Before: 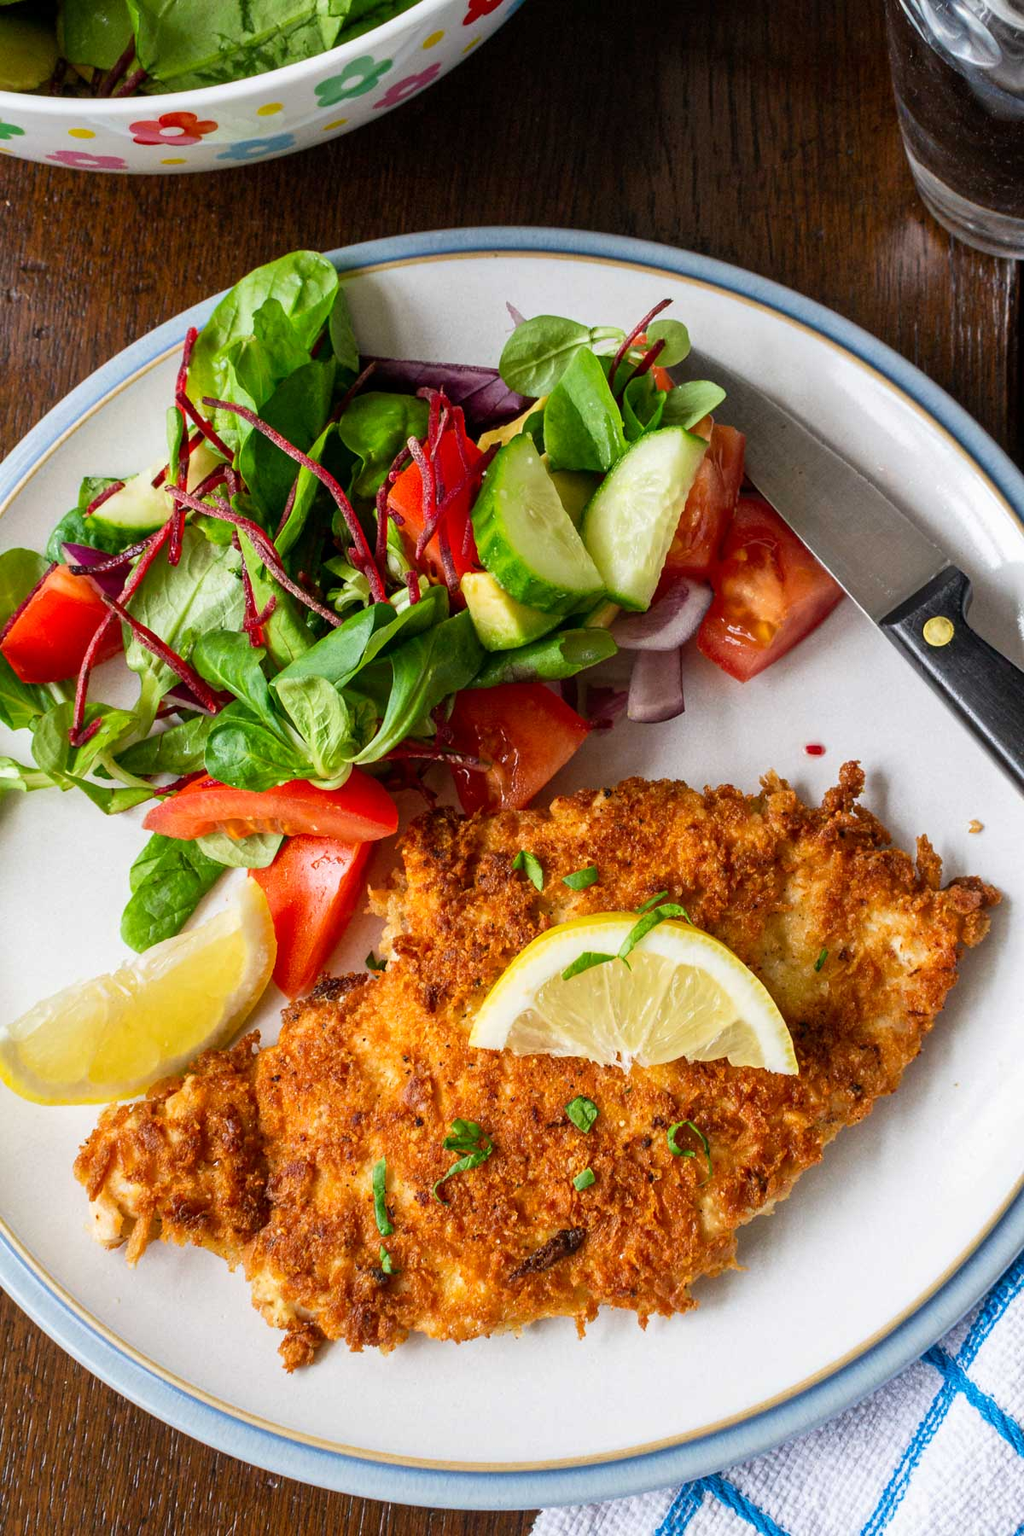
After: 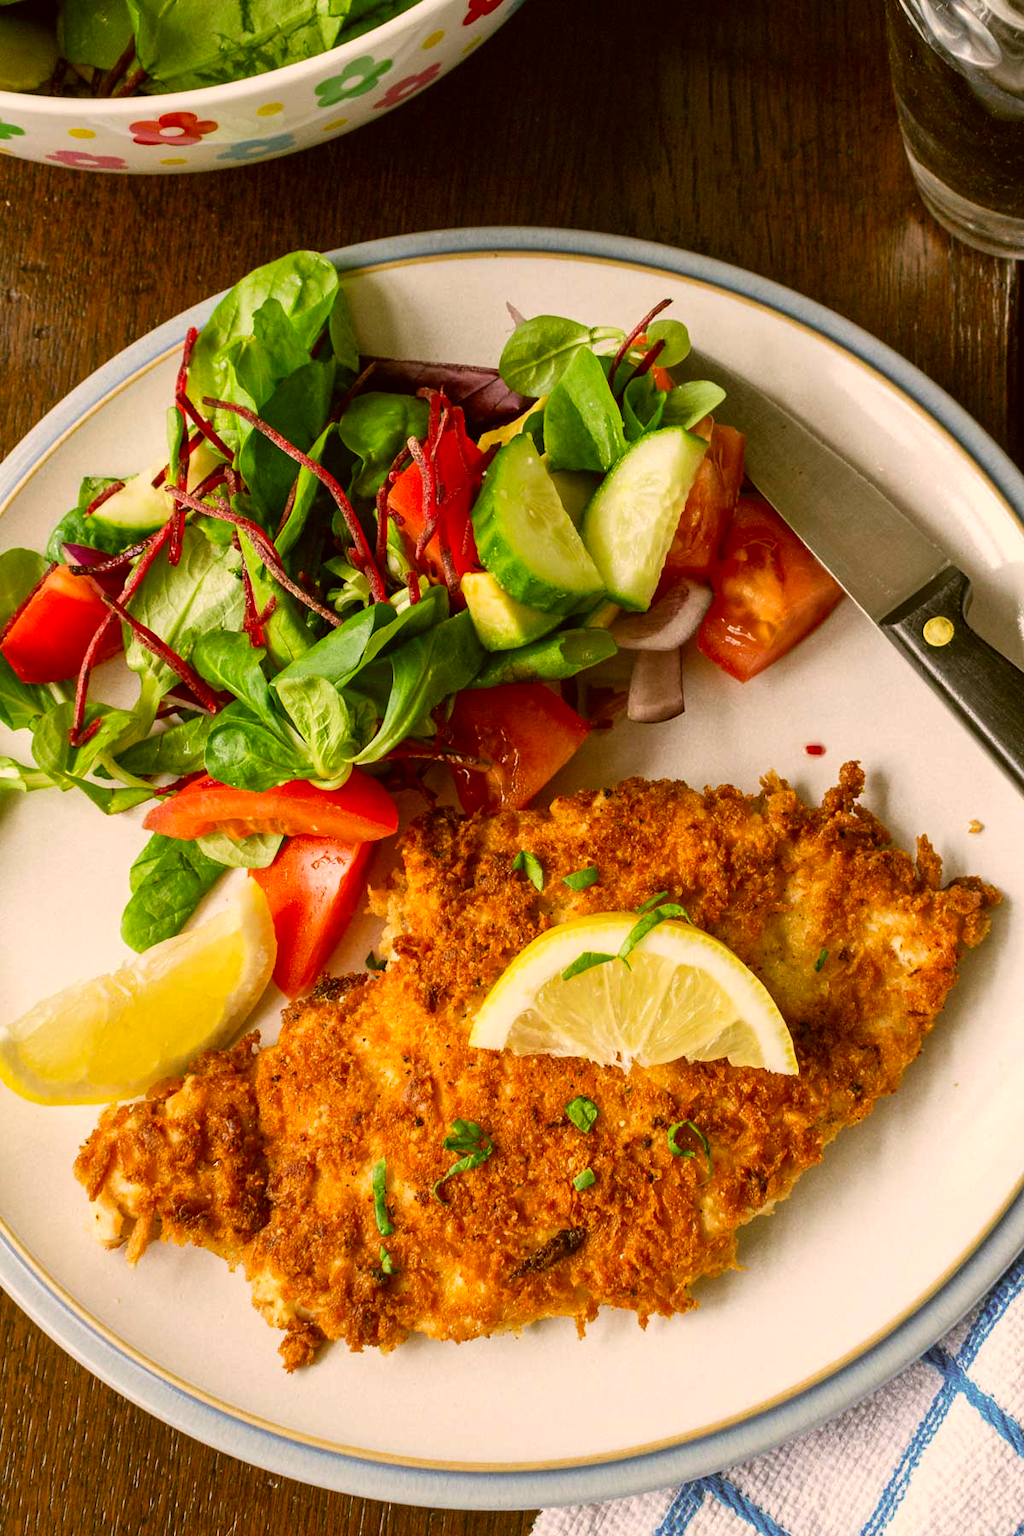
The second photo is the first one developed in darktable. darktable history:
color correction: highlights a* 8.41, highlights b* 15.62, shadows a* -0.505, shadows b* 26.89
